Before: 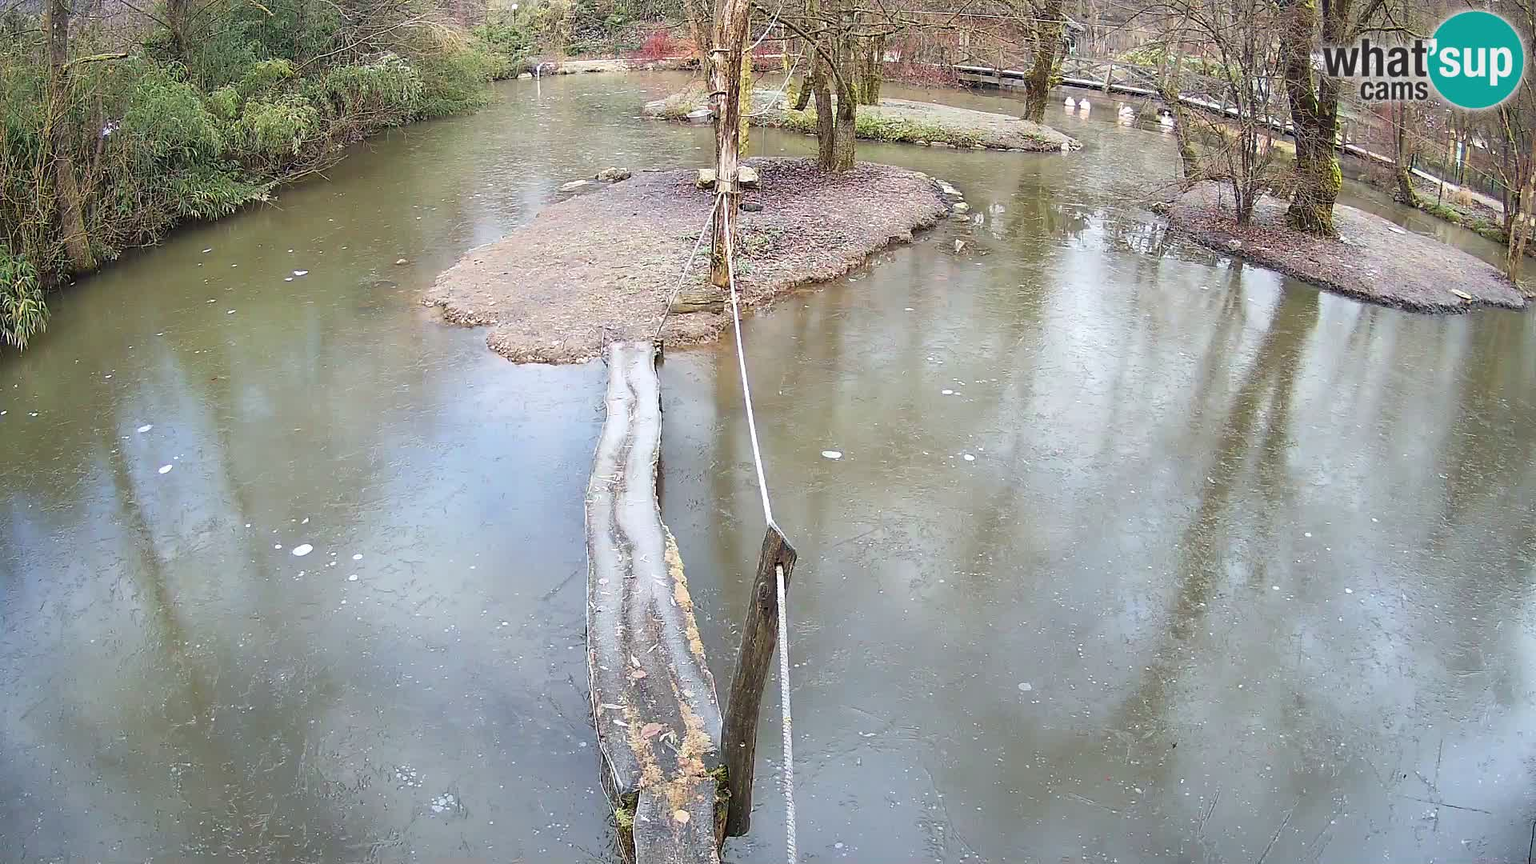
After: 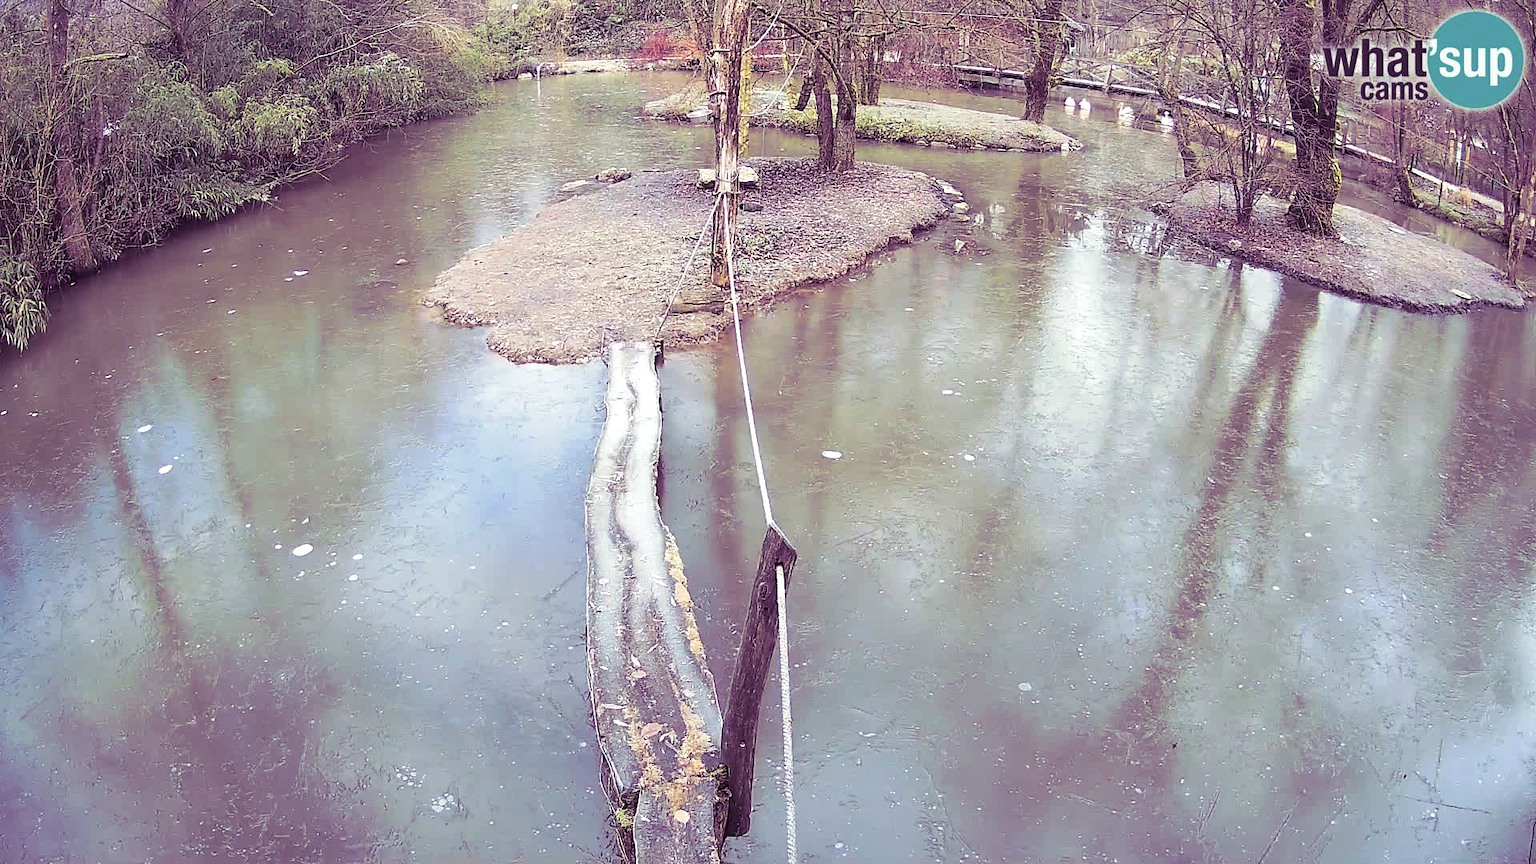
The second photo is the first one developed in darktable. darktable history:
split-toning: shadows › hue 277.2°, shadows › saturation 0.74
exposure: exposure 0.191 EV, compensate highlight preservation false
